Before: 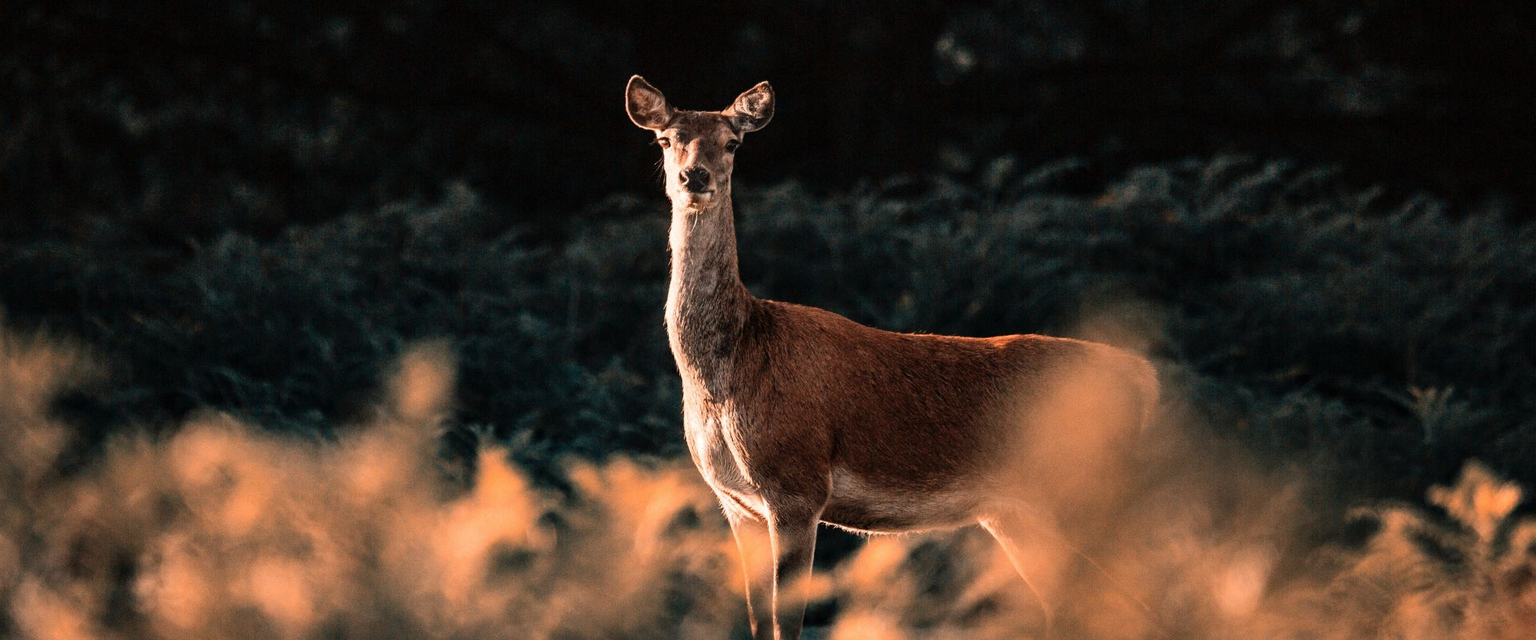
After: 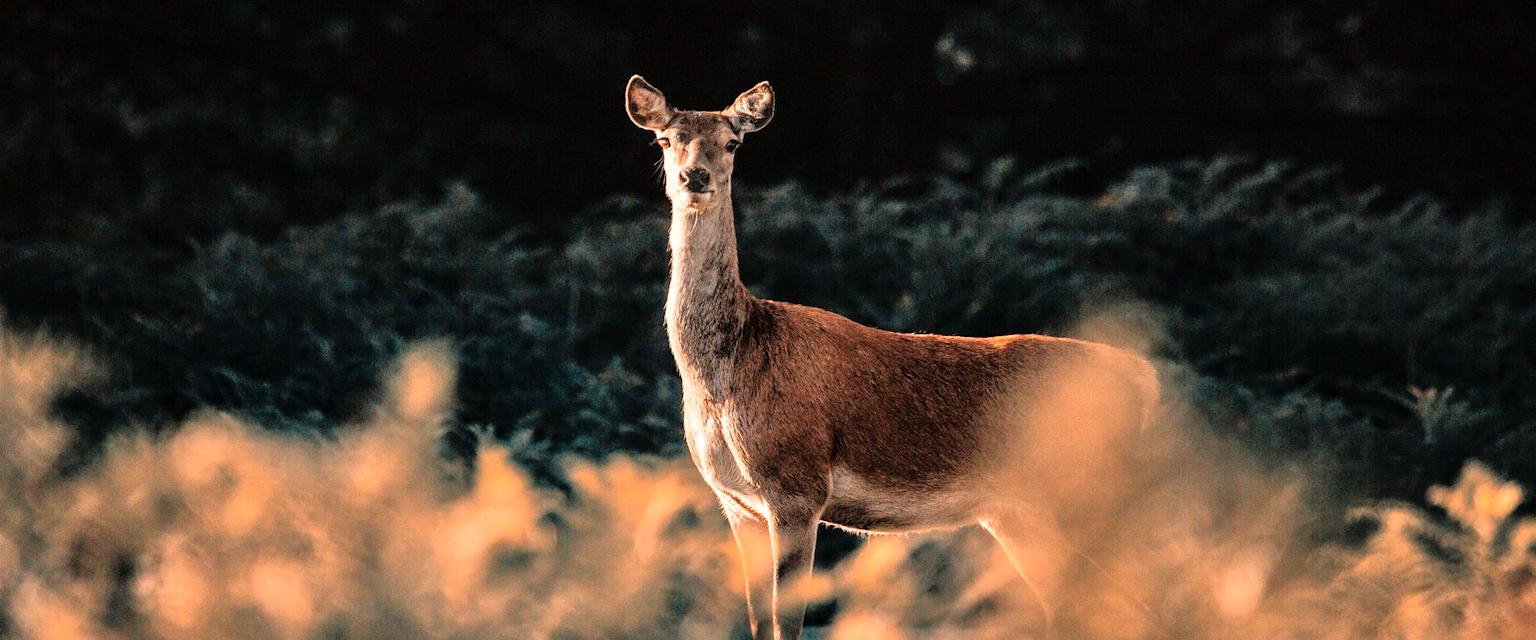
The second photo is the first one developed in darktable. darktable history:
tone equalizer: -7 EV 0.15 EV, -6 EV 0.6 EV, -5 EV 1.15 EV, -4 EV 1.33 EV, -3 EV 1.15 EV, -2 EV 0.6 EV, -1 EV 0.15 EV, mask exposure compensation -0.5 EV
white balance: red 0.978, blue 0.999
